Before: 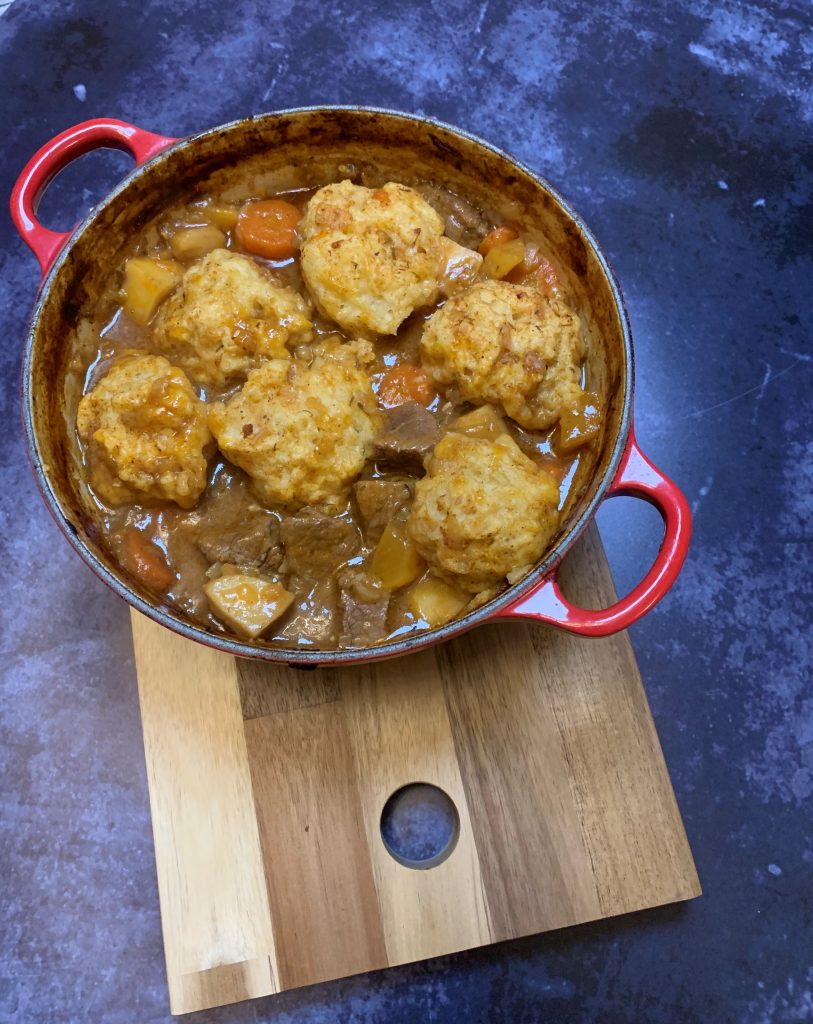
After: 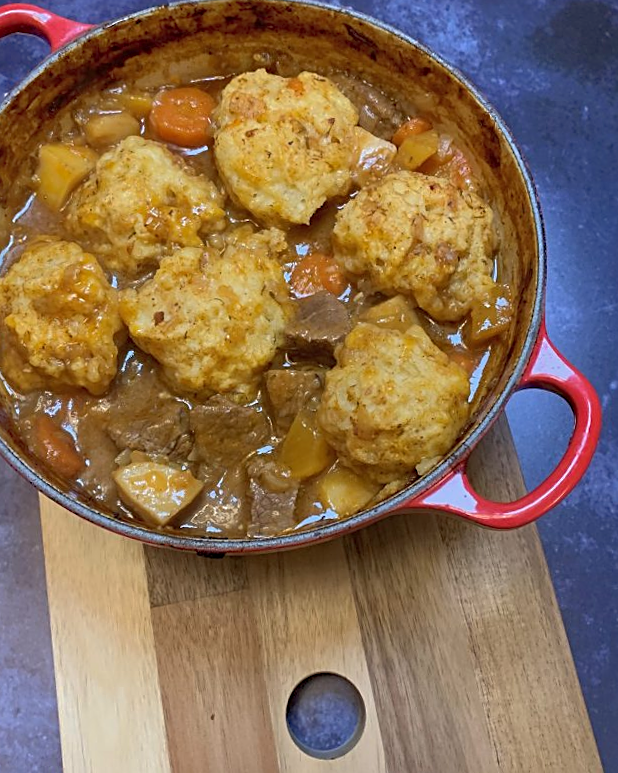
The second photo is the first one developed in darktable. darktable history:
sharpen: on, module defaults
rotate and perspective: rotation 0.8°, automatic cropping off
shadows and highlights: on, module defaults
crop and rotate: left 11.831%, top 11.346%, right 13.429%, bottom 13.899%
